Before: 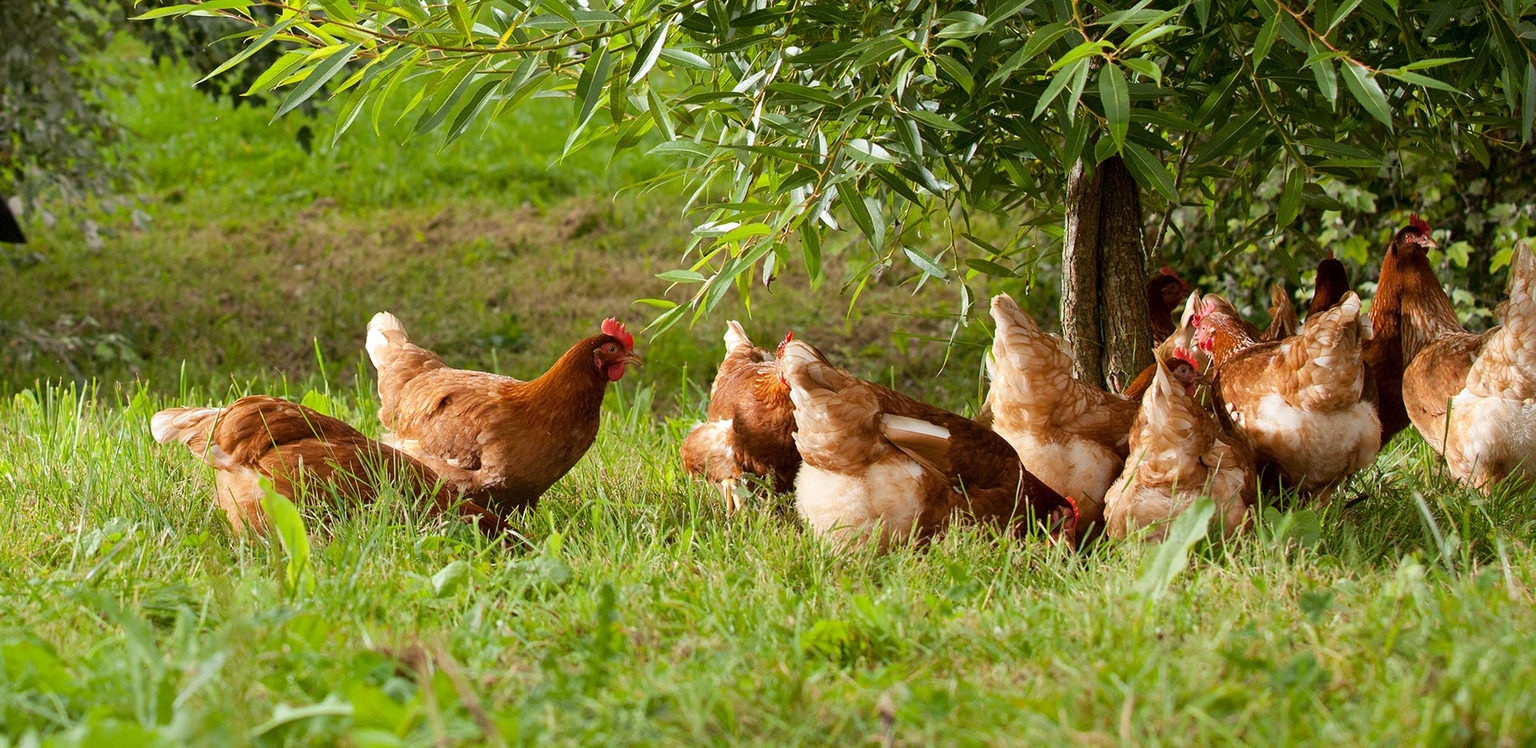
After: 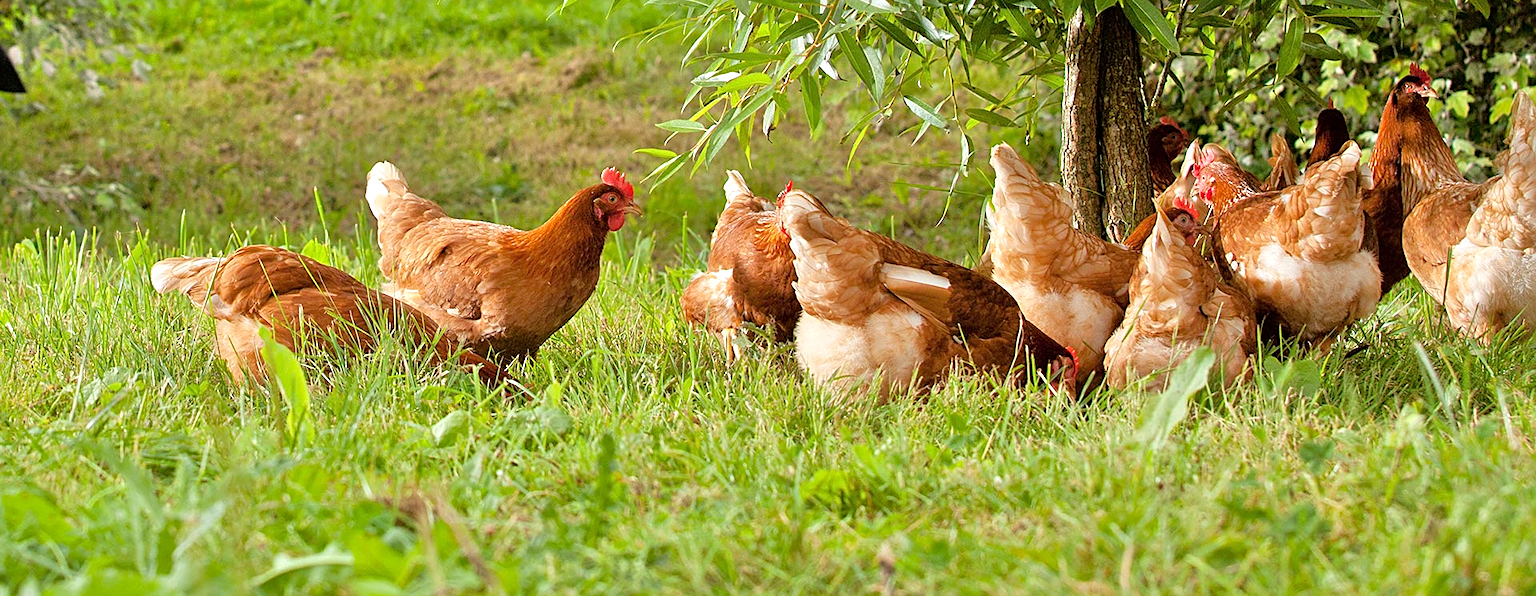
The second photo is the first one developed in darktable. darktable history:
crop and rotate: top 20.116%
sharpen: on, module defaults
tone equalizer: -7 EV 0.14 EV, -6 EV 0.629 EV, -5 EV 1.12 EV, -4 EV 1.34 EV, -3 EV 1.17 EV, -2 EV 0.6 EV, -1 EV 0.158 EV, mask exposure compensation -0.494 EV
